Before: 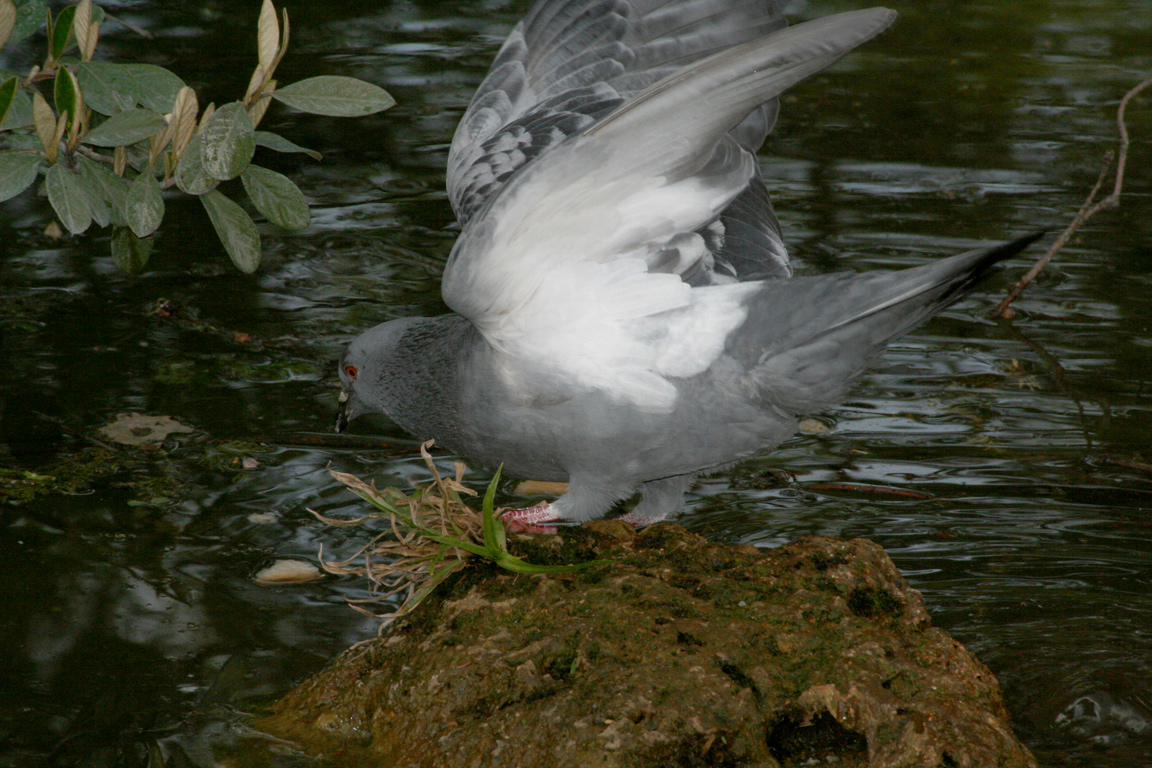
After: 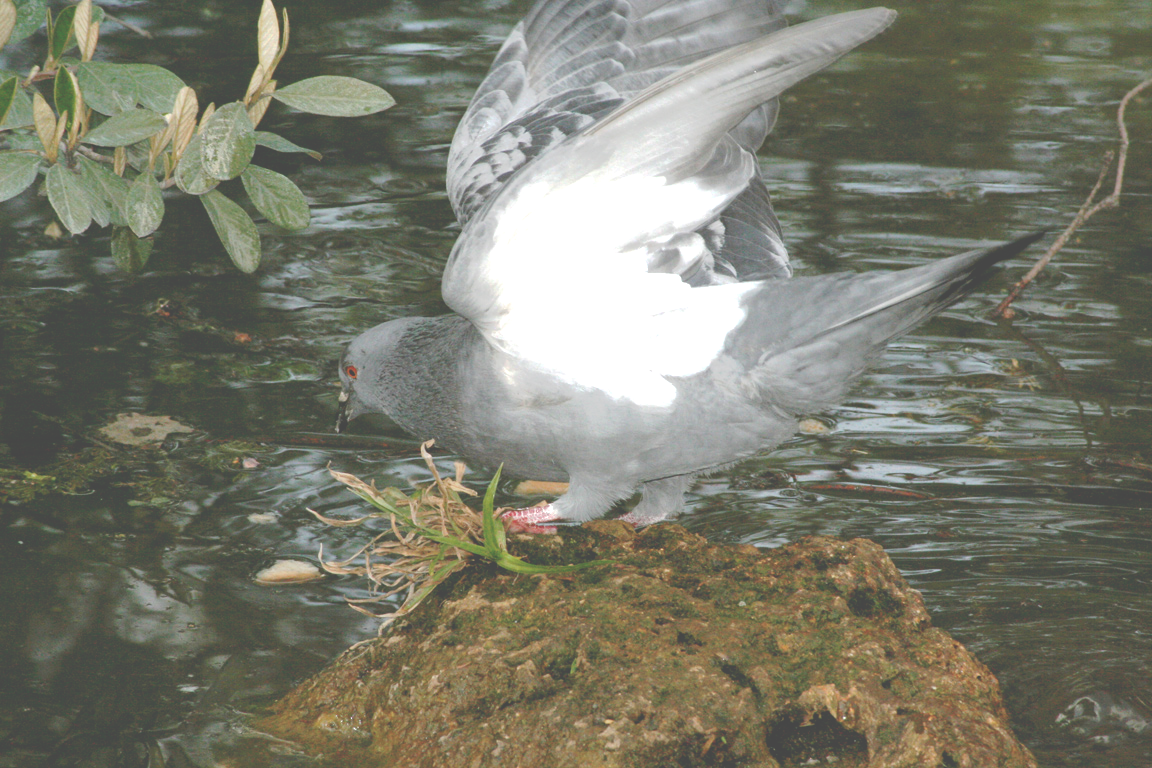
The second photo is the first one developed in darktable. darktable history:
exposure: black level correction 0, exposure 1.199 EV, compensate highlight preservation false
tone curve: curves: ch0 [(0, 0) (0.003, 0.298) (0.011, 0.298) (0.025, 0.298) (0.044, 0.3) (0.069, 0.302) (0.1, 0.312) (0.136, 0.329) (0.177, 0.354) (0.224, 0.376) (0.277, 0.408) (0.335, 0.453) (0.399, 0.503) (0.468, 0.562) (0.543, 0.623) (0.623, 0.686) (0.709, 0.754) (0.801, 0.825) (0.898, 0.873) (1, 1)], preserve colors none
